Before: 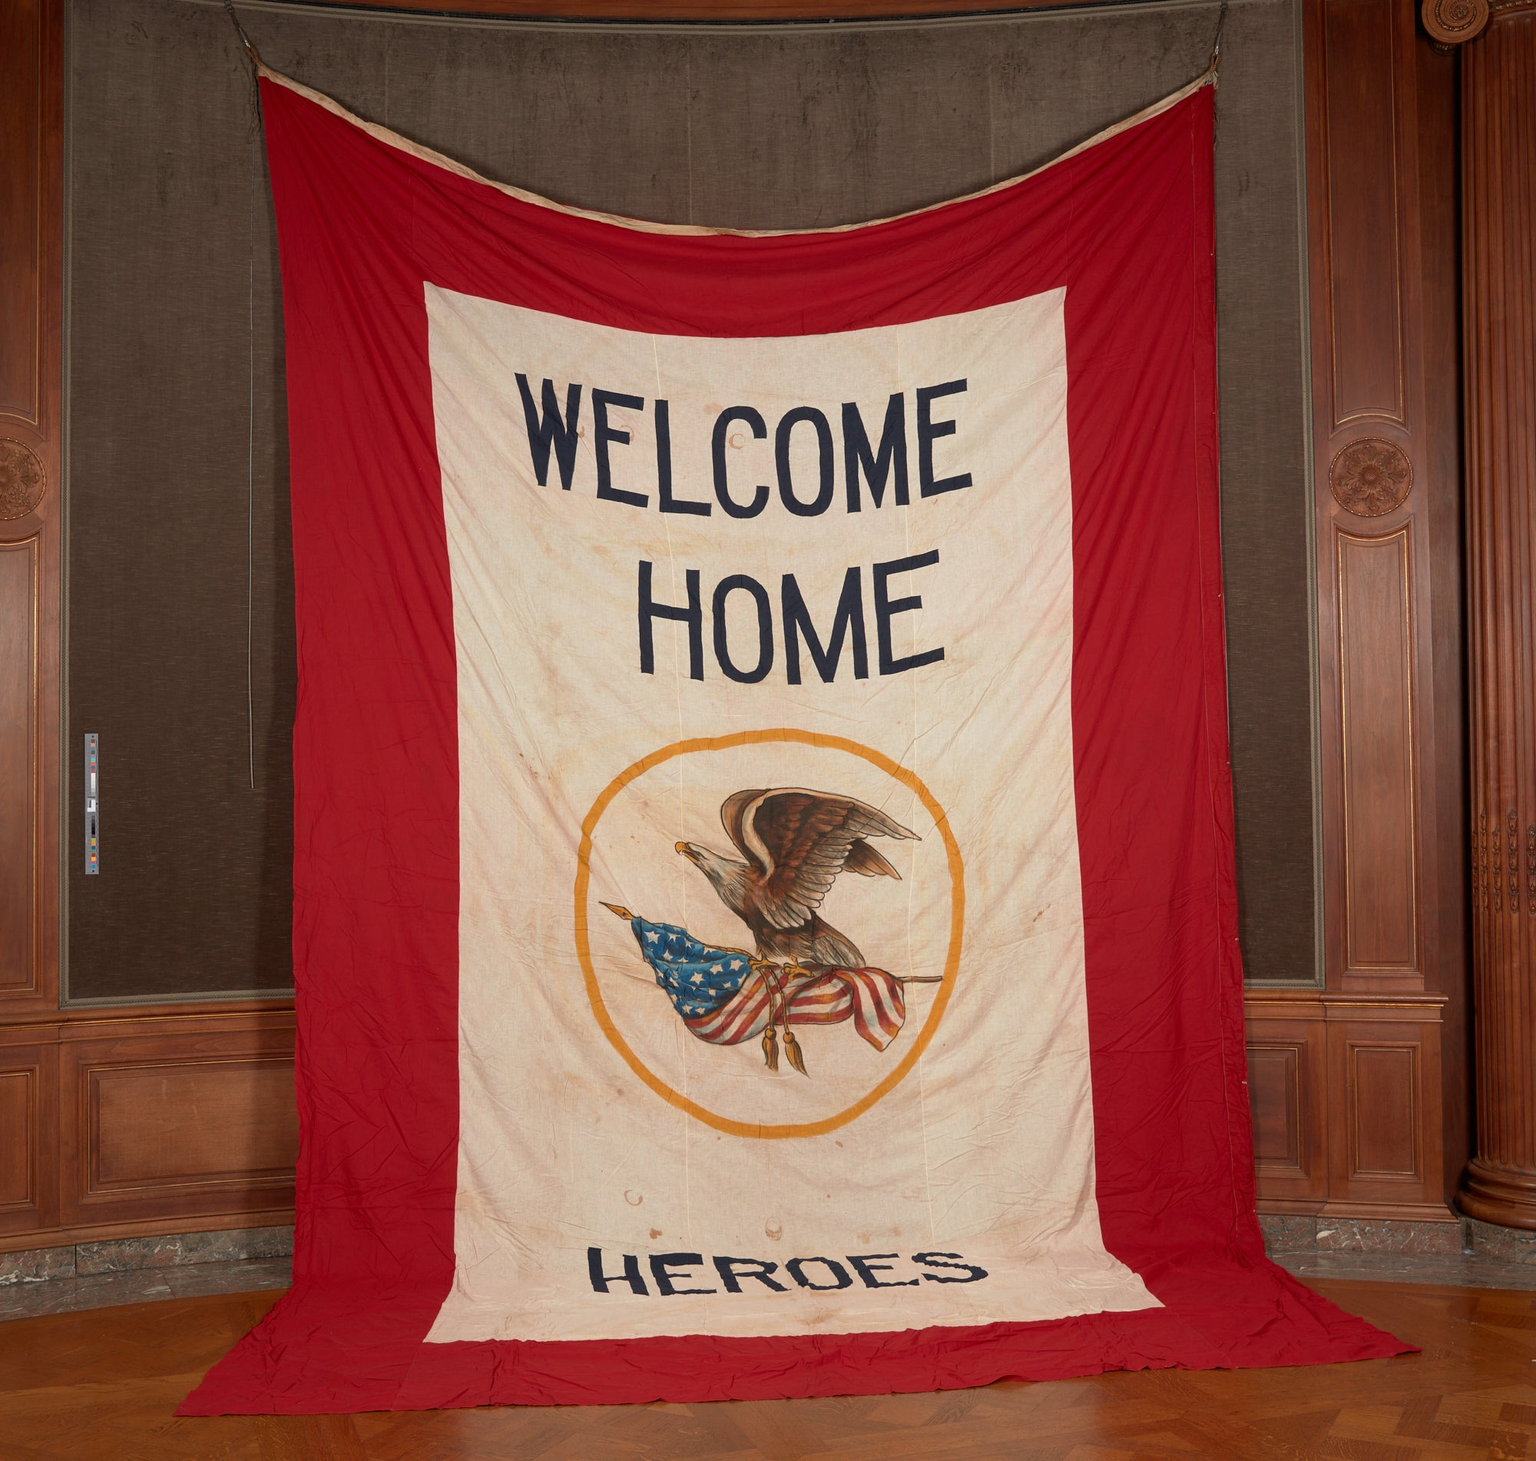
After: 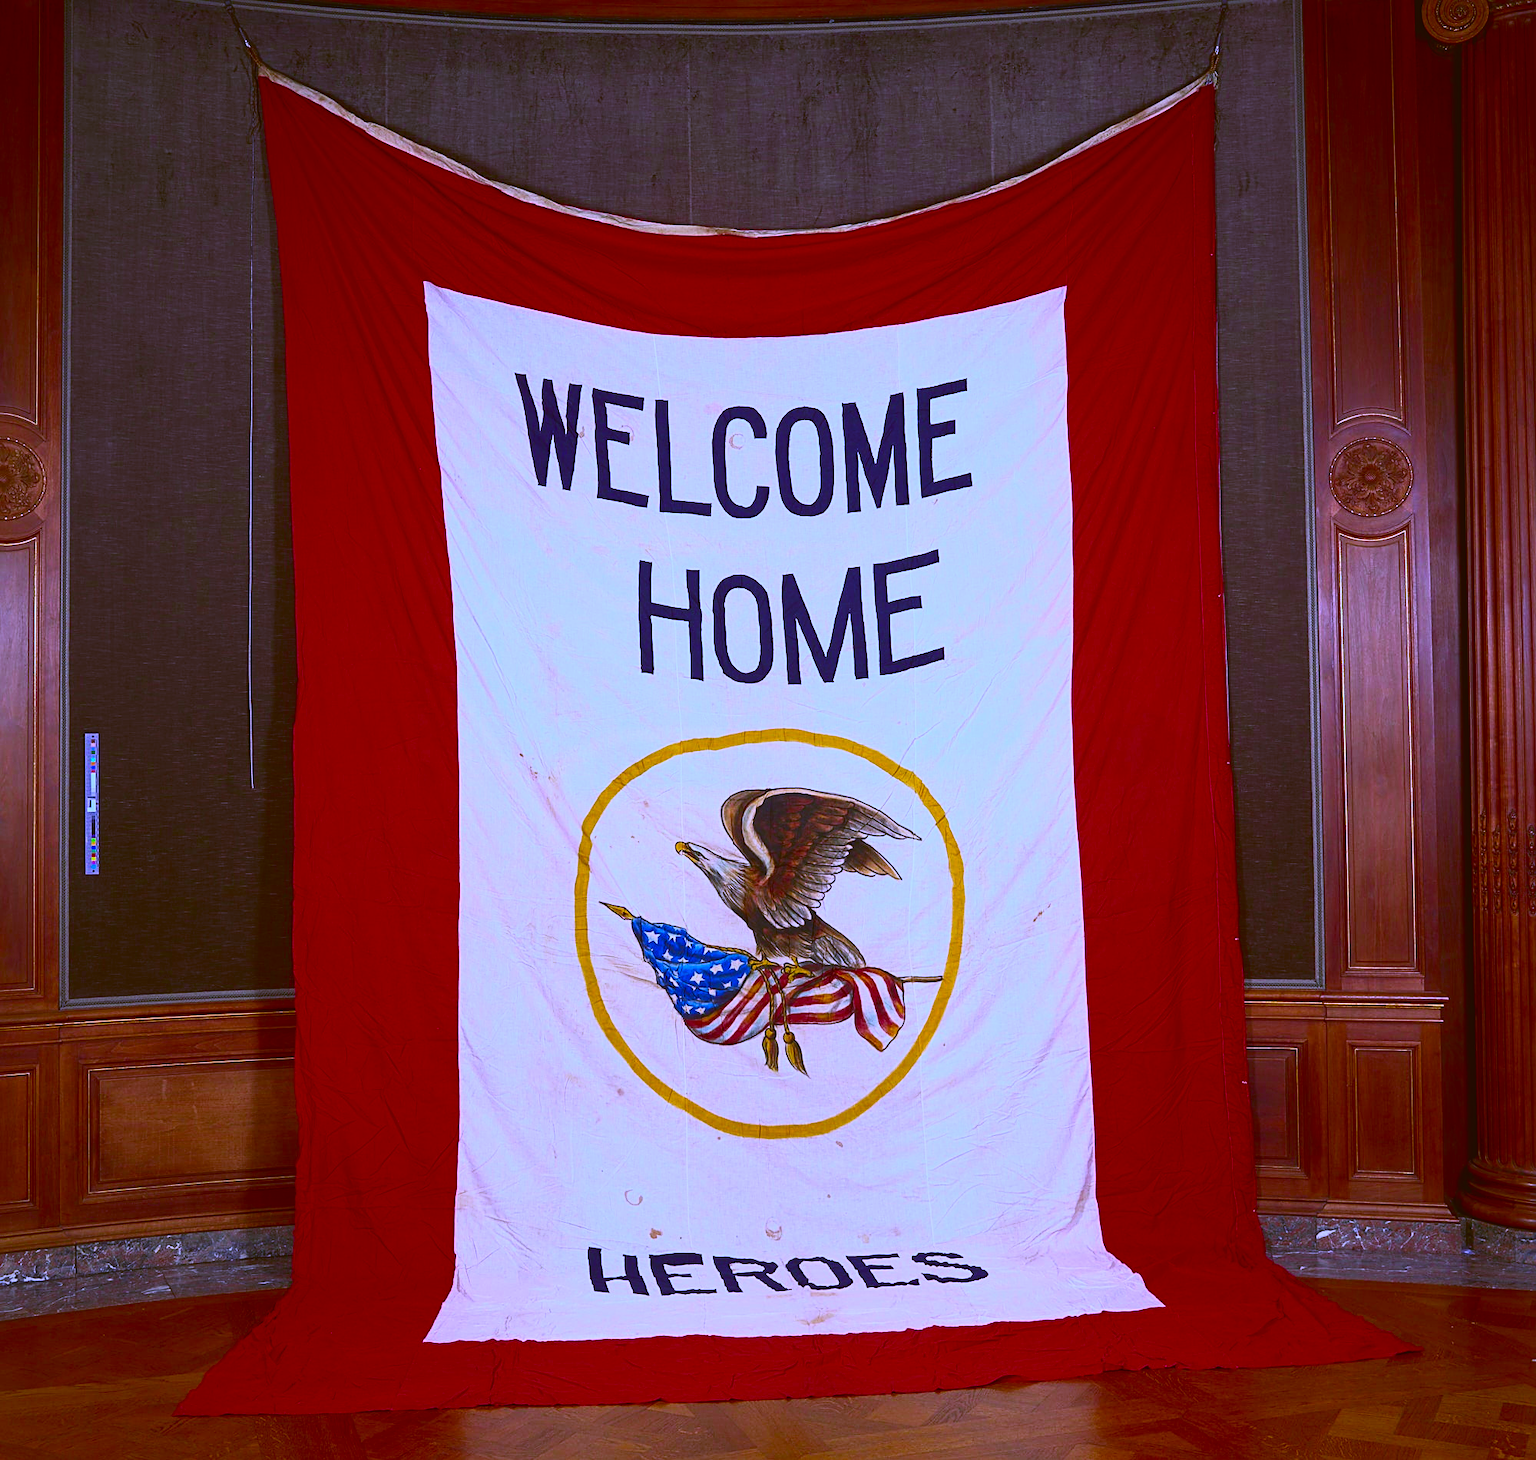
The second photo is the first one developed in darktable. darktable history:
color balance rgb: perceptual saturation grading › global saturation 20%, global vibrance 20%
tone curve: curves: ch0 [(0, 0.045) (0.155, 0.169) (0.46, 0.466) (0.751, 0.788) (1, 0.961)]; ch1 [(0, 0) (0.43, 0.408) (0.472, 0.469) (0.505, 0.503) (0.553, 0.555) (0.592, 0.581) (1, 1)]; ch2 [(0, 0) (0.505, 0.495) (0.579, 0.569) (1, 1)], color space Lab, independent channels, preserve colors none
contrast brightness saturation: contrast 0.22
sharpen: on, module defaults
white balance: red 0.766, blue 1.537
color calibration: illuminant F (fluorescent), F source F9 (Cool White Deluxe 4150 K) – high CRI, x 0.374, y 0.373, temperature 4158.34 K
color correction: highlights a* 10.44, highlights b* 30.04, shadows a* 2.73, shadows b* 17.51, saturation 1.72
tone equalizer: on, module defaults
